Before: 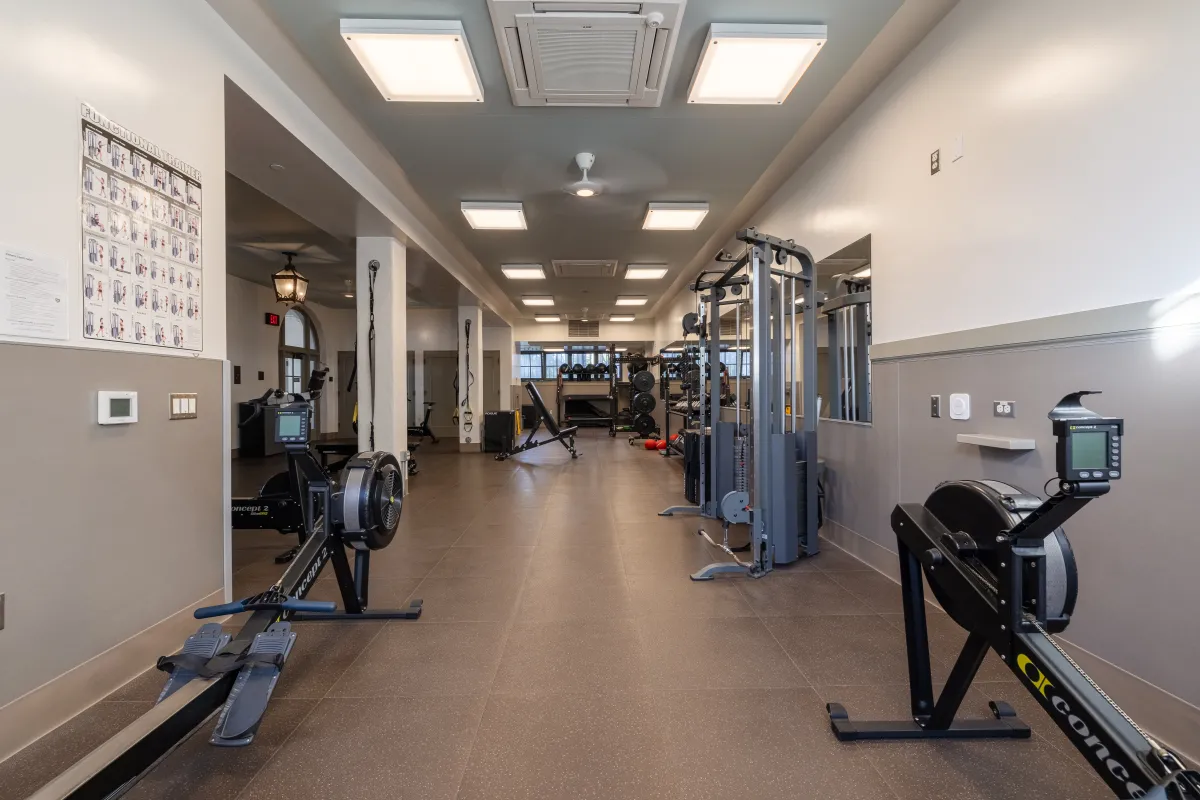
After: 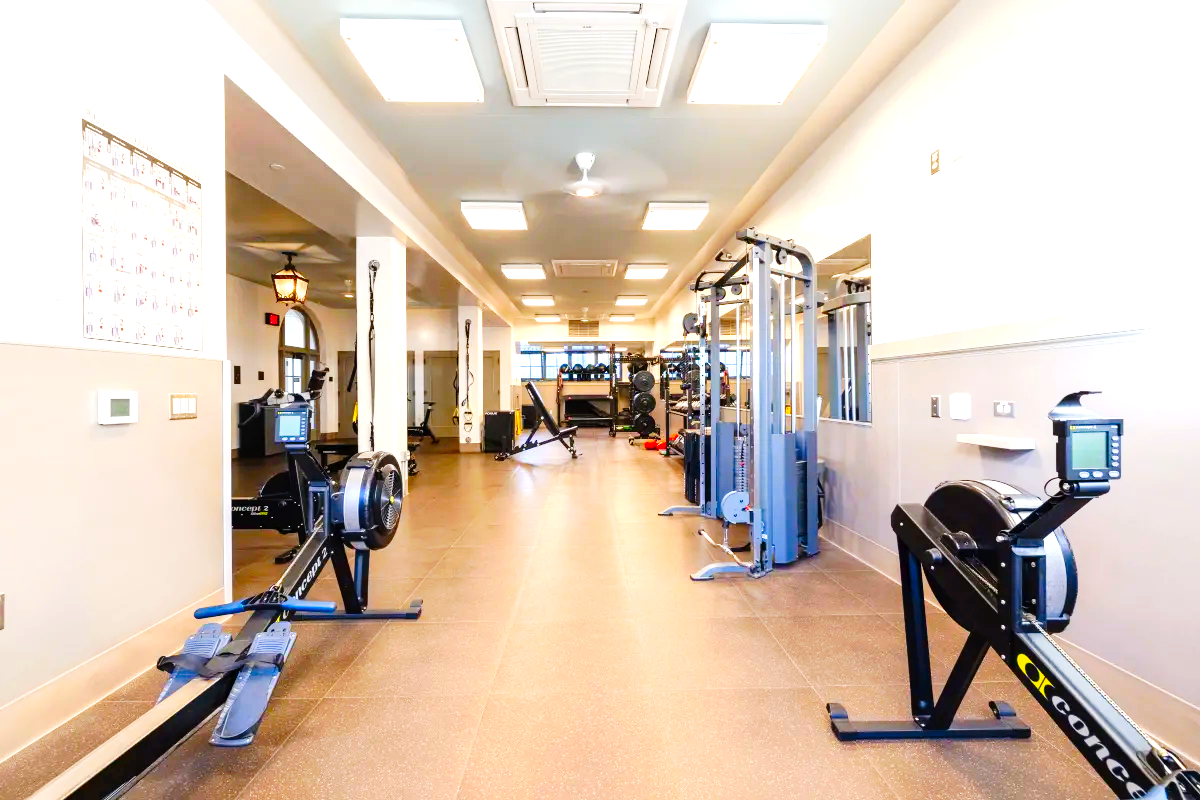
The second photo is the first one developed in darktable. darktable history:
tone curve: curves: ch0 [(0, 0) (0.003, 0.016) (0.011, 0.019) (0.025, 0.023) (0.044, 0.029) (0.069, 0.042) (0.1, 0.068) (0.136, 0.101) (0.177, 0.143) (0.224, 0.21) (0.277, 0.289) (0.335, 0.379) (0.399, 0.476) (0.468, 0.569) (0.543, 0.654) (0.623, 0.75) (0.709, 0.822) (0.801, 0.893) (0.898, 0.946) (1, 1)], preserve colors none
color contrast: green-magenta contrast 1.55, blue-yellow contrast 1.83
exposure: black level correction 0.001, exposure 1.398 EV, compensate exposure bias true, compensate highlight preservation false
